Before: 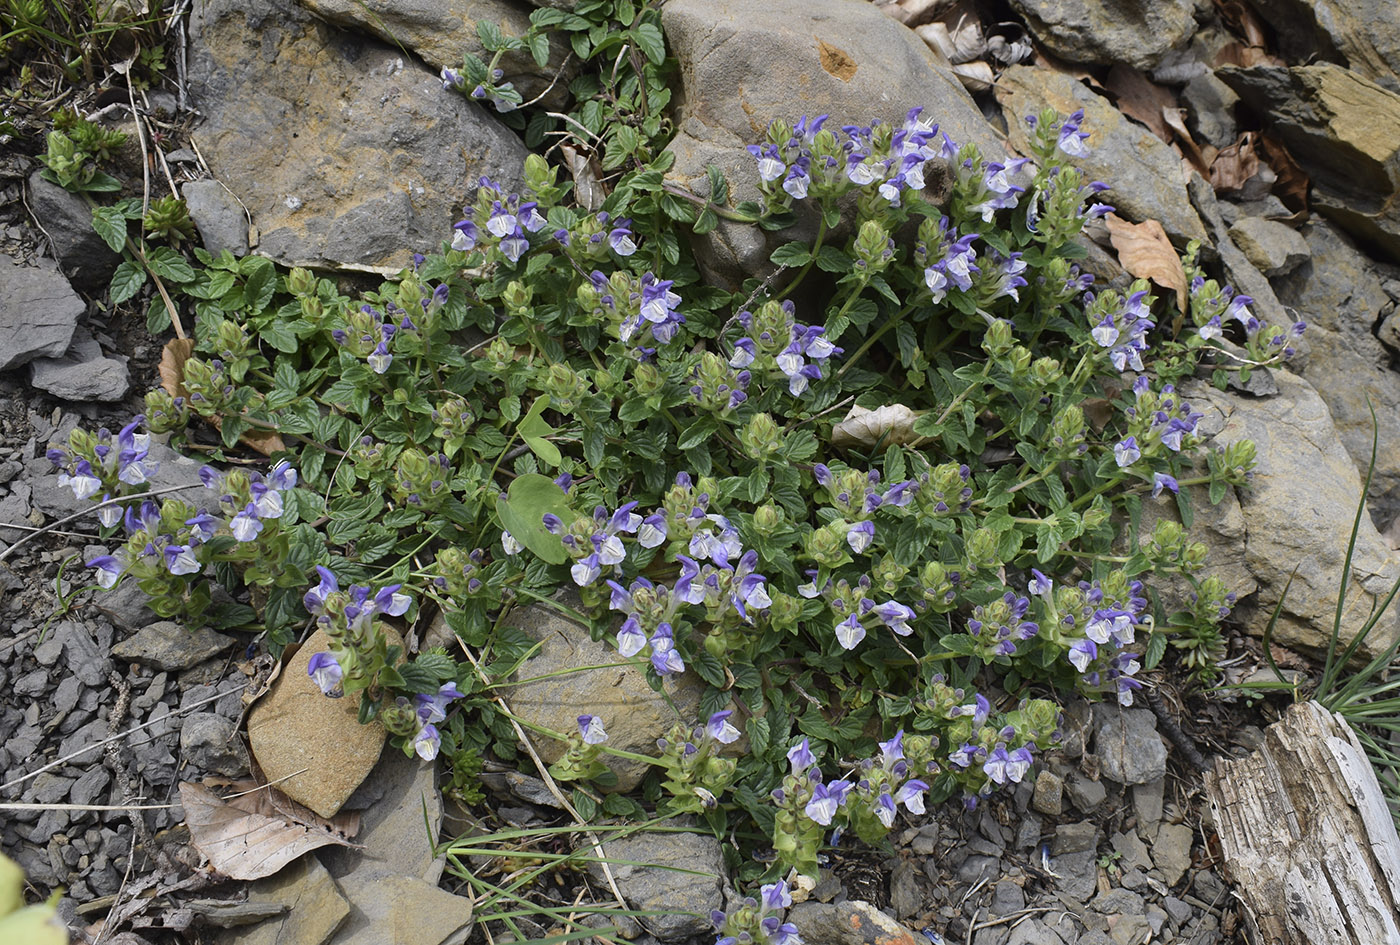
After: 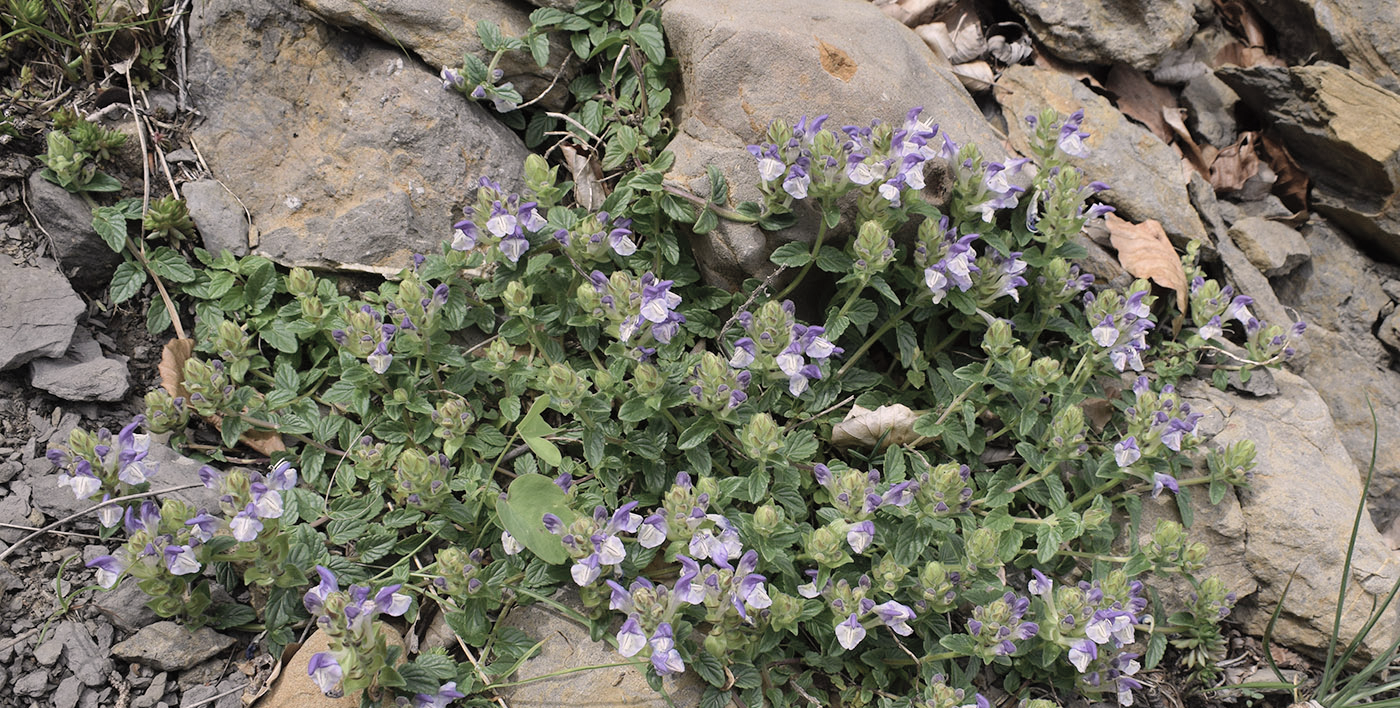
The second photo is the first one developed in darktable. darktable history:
crop: bottom 24.967%
color correction: highlights a* 5.59, highlights b* 5.24, saturation 0.68
contrast brightness saturation: brightness 0.13
